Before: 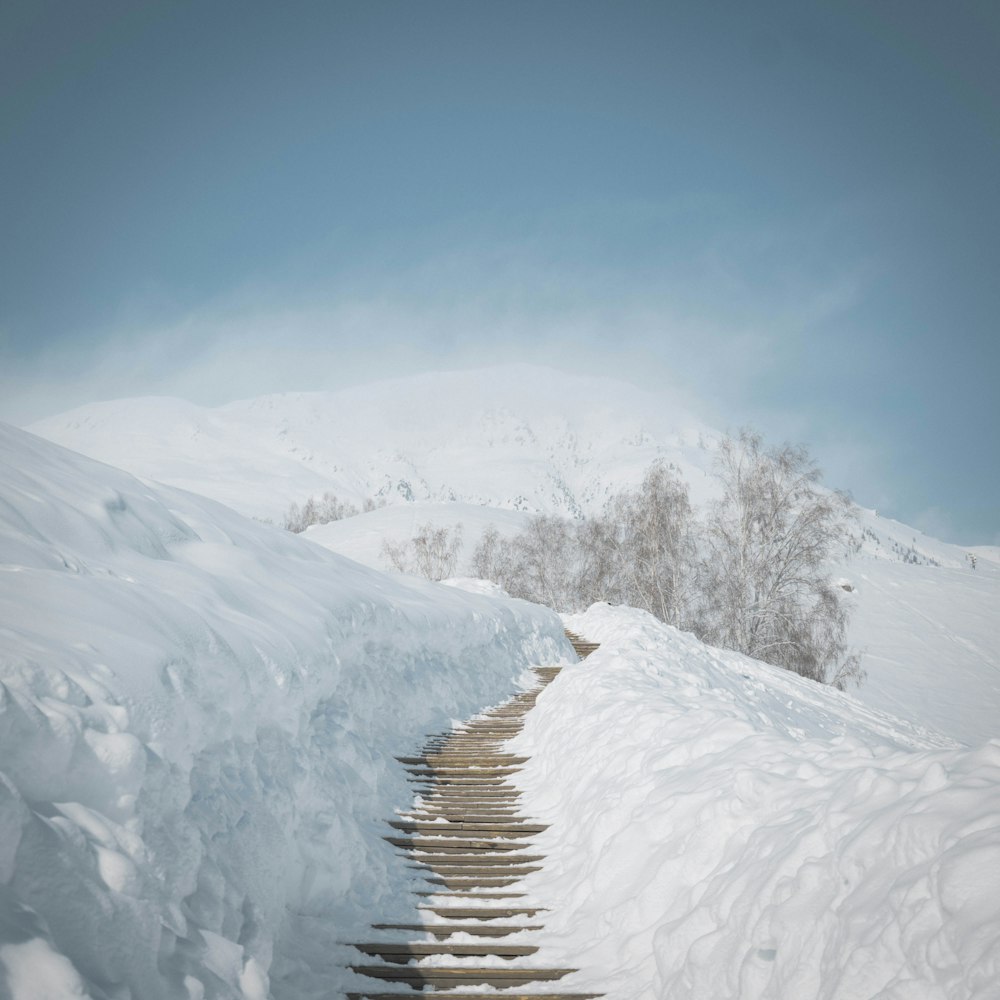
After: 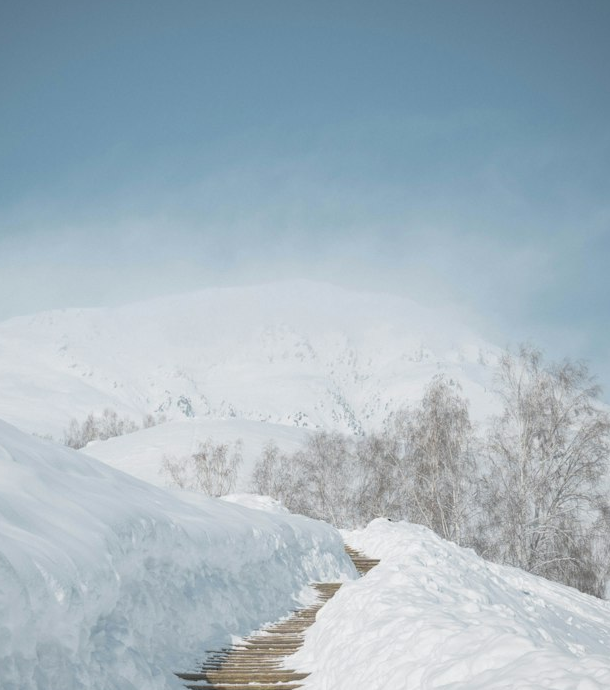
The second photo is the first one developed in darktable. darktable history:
crop: left 22.002%, top 8.418%, right 16.901%, bottom 22.531%
